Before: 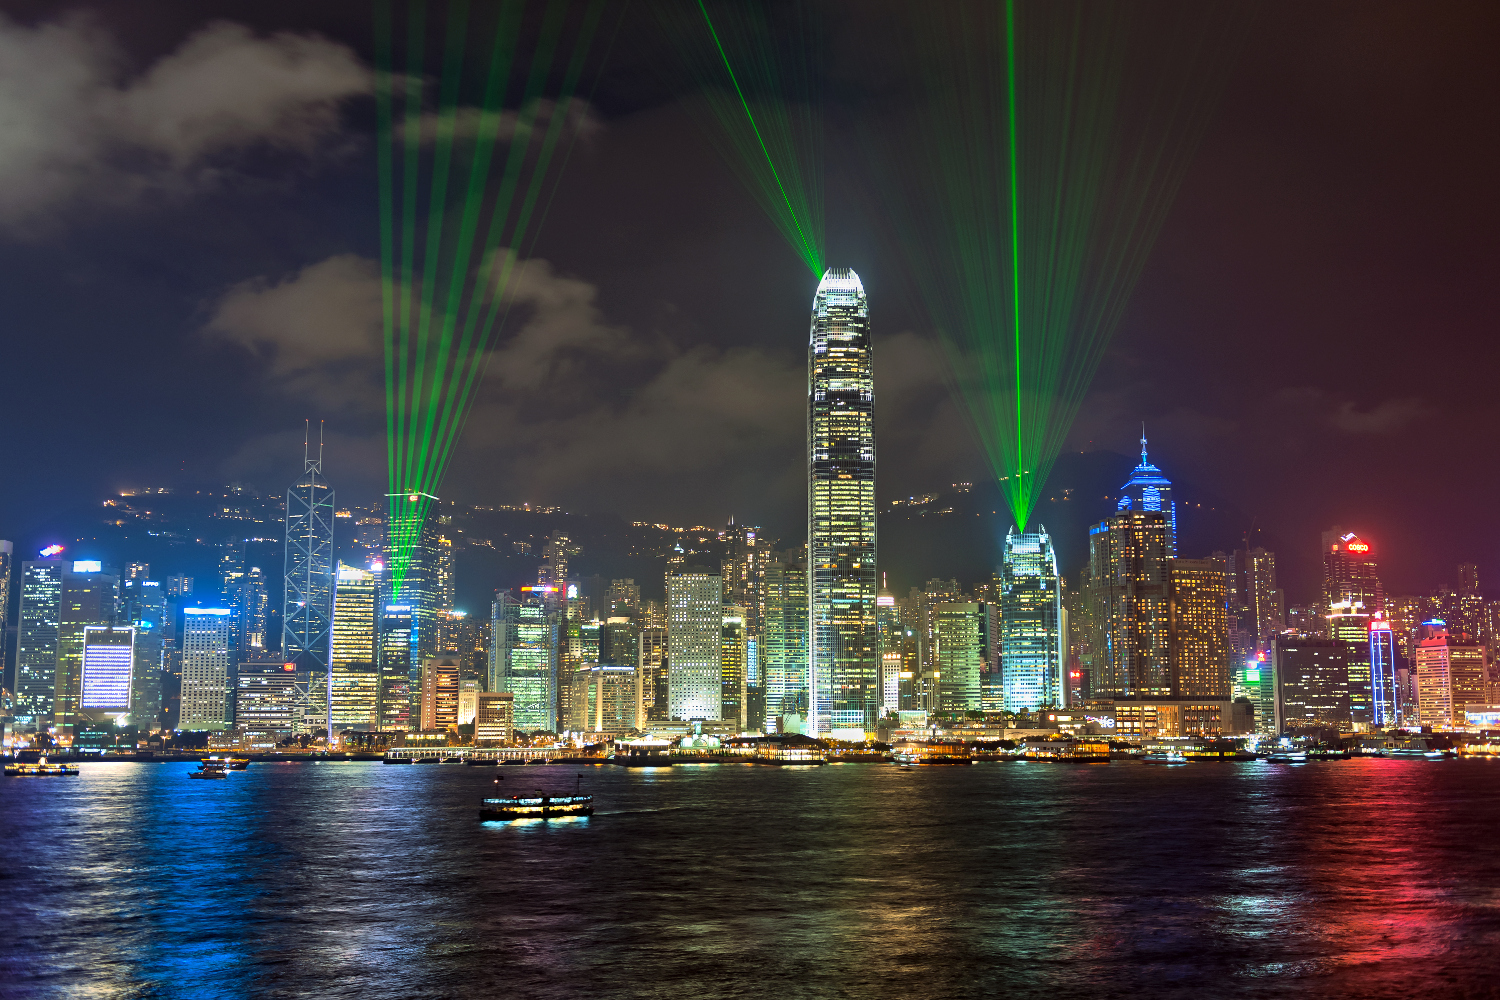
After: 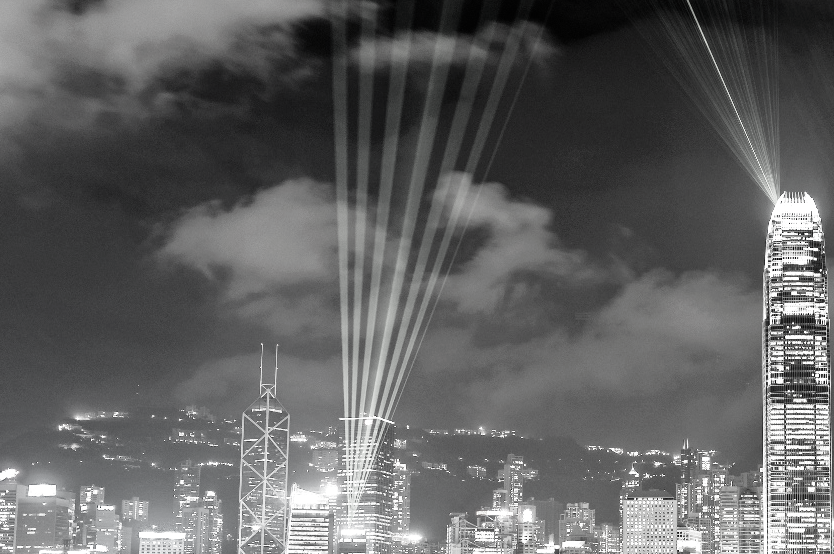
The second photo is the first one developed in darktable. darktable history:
filmic rgb: black relative exposure -5.09 EV, white relative exposure 3.5 EV, threshold -0.3 EV, transition 3.19 EV, structure ↔ texture 99.02%, hardness 3.17, contrast 1.398, highlights saturation mix -48.99%, preserve chrominance no, color science v4 (2020), contrast in shadows soft, enable highlight reconstruction true
exposure: exposure 1.51 EV, compensate highlight preservation false
tone equalizer: mask exposure compensation -0.51 EV
crop and rotate: left 3.036%, top 7.657%, right 41.298%, bottom 36.913%
